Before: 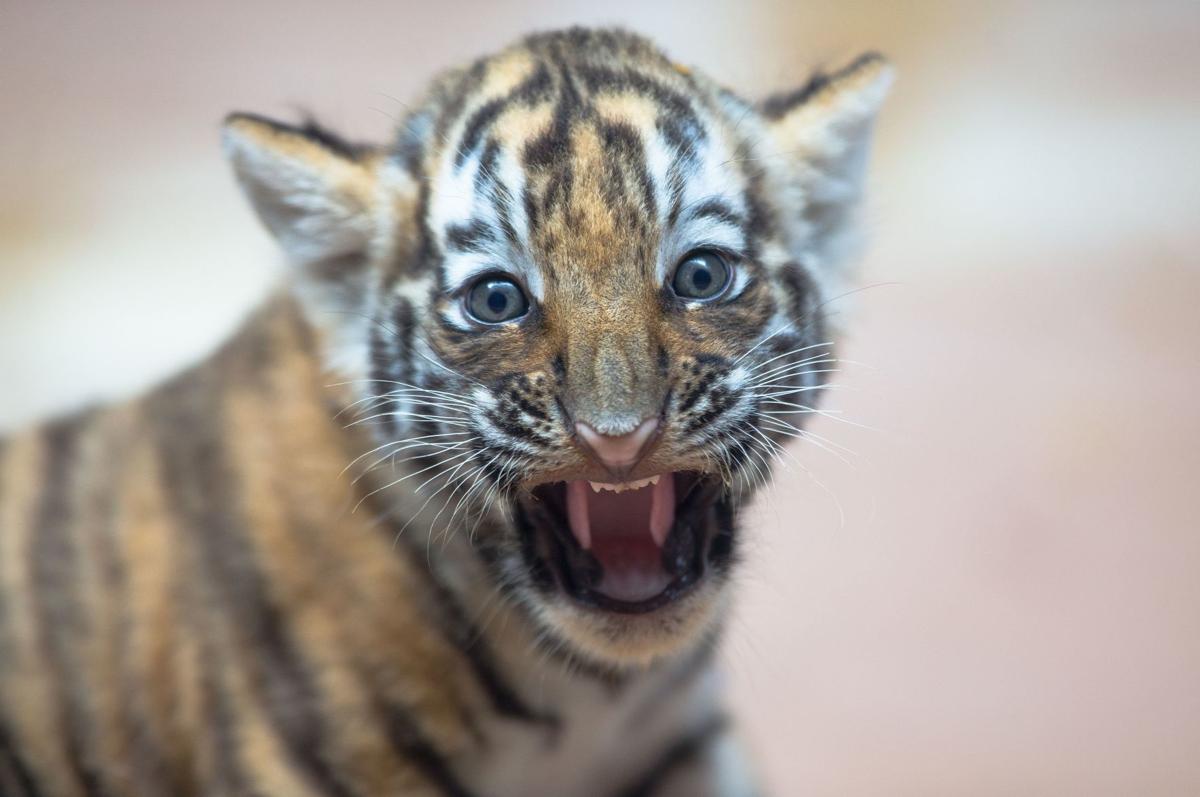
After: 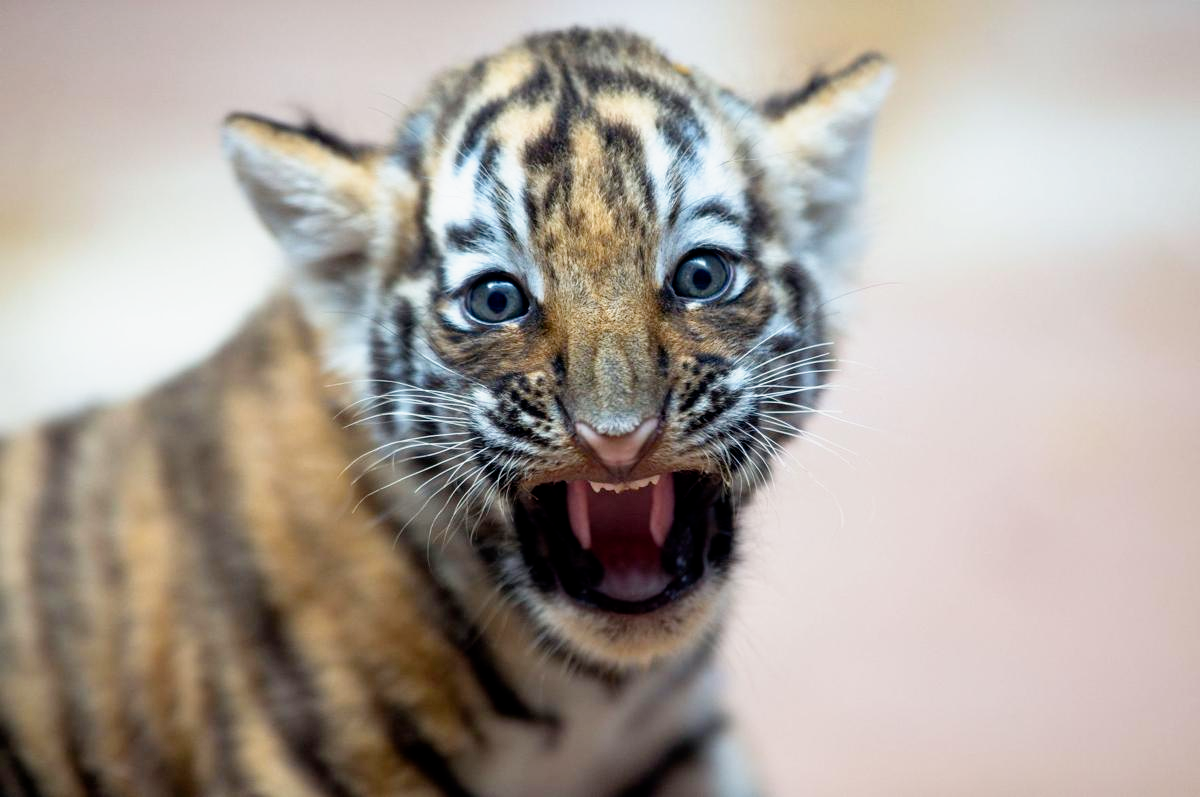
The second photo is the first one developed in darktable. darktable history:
filmic rgb: black relative exposure -6.3 EV, white relative exposure 2.8 EV, threshold 3 EV, target black luminance 0%, hardness 4.6, latitude 67.35%, contrast 1.292, shadows ↔ highlights balance -3.5%, preserve chrominance no, color science v4 (2020), contrast in shadows soft, enable highlight reconstruction true
